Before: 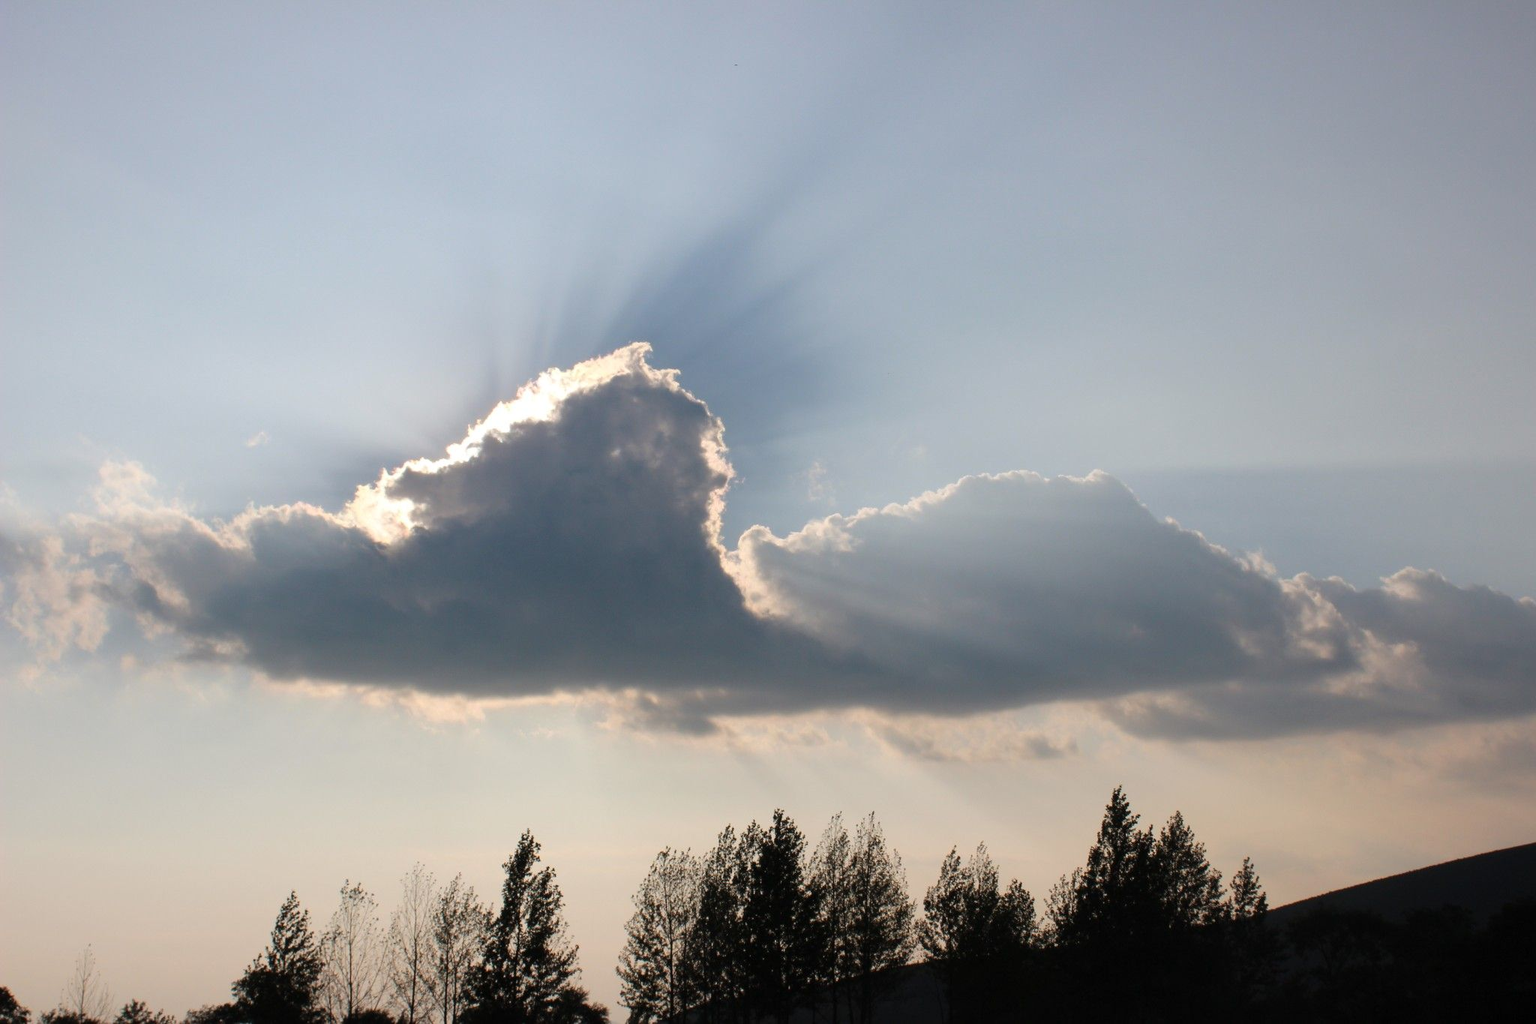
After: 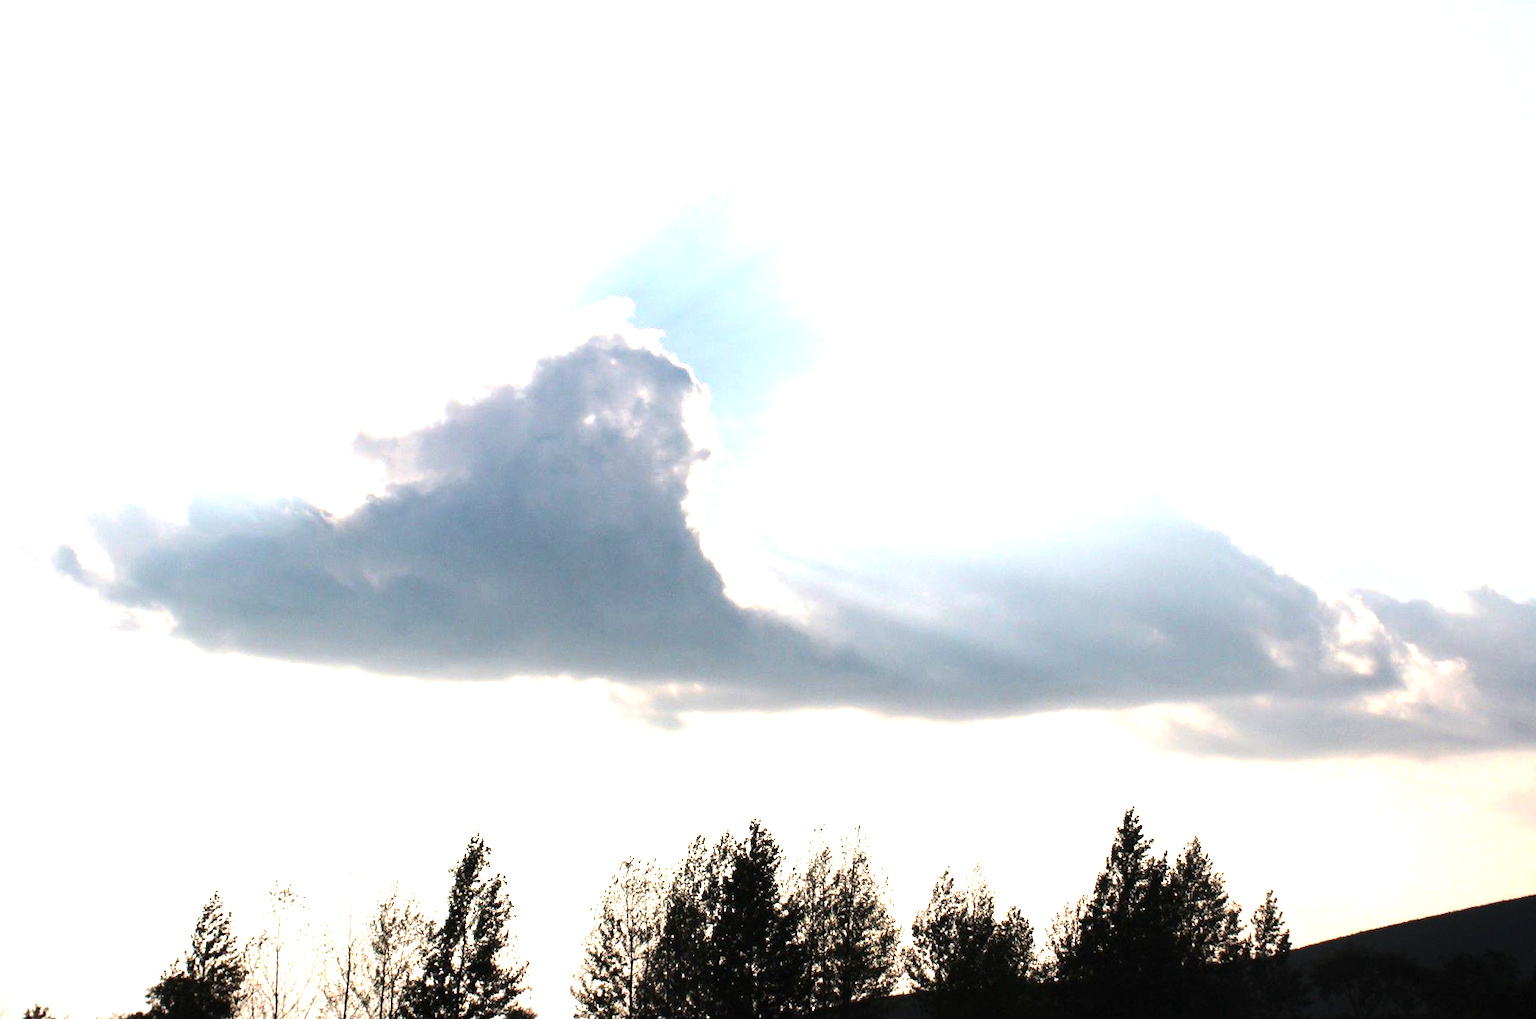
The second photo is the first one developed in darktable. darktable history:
tone equalizer: -8 EV -0.752 EV, -7 EV -0.72 EV, -6 EV -0.573 EV, -5 EV -0.377 EV, -3 EV 0.37 EV, -2 EV 0.6 EV, -1 EV 0.7 EV, +0 EV 0.75 EV, edges refinement/feathering 500, mask exposure compensation -1.57 EV, preserve details no
exposure: black level correction 0, exposure 1.199 EV, compensate exposure bias true, compensate highlight preservation false
crop and rotate: angle -2.03°, left 3.167%, top 4.358%, right 1.496%, bottom 0.667%
